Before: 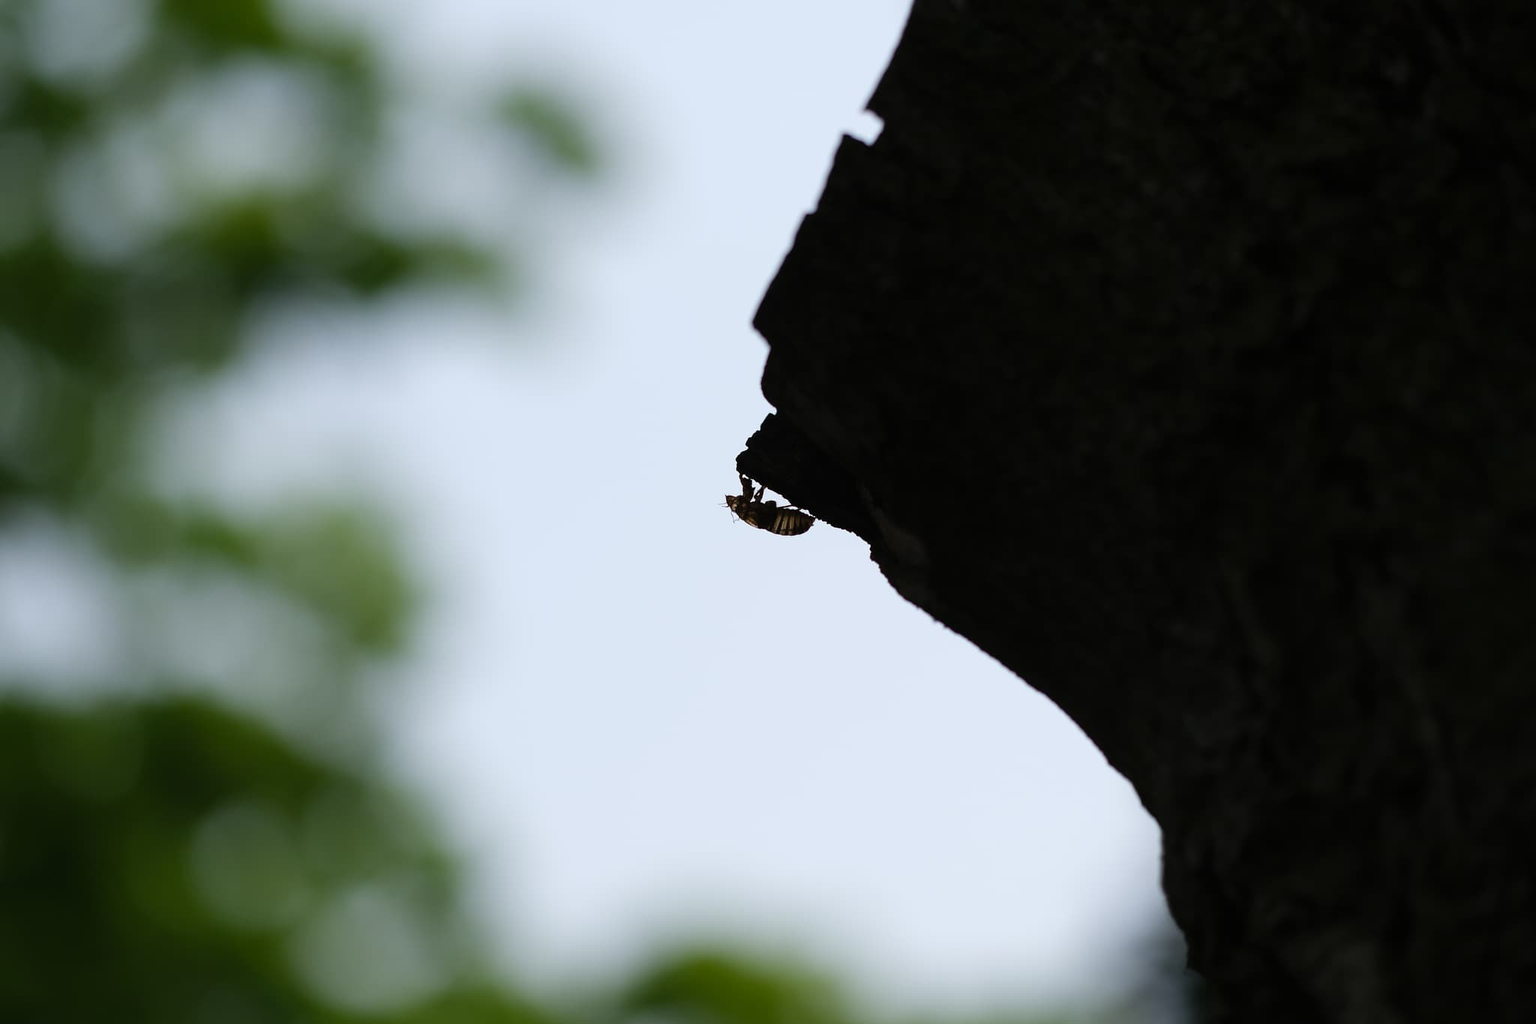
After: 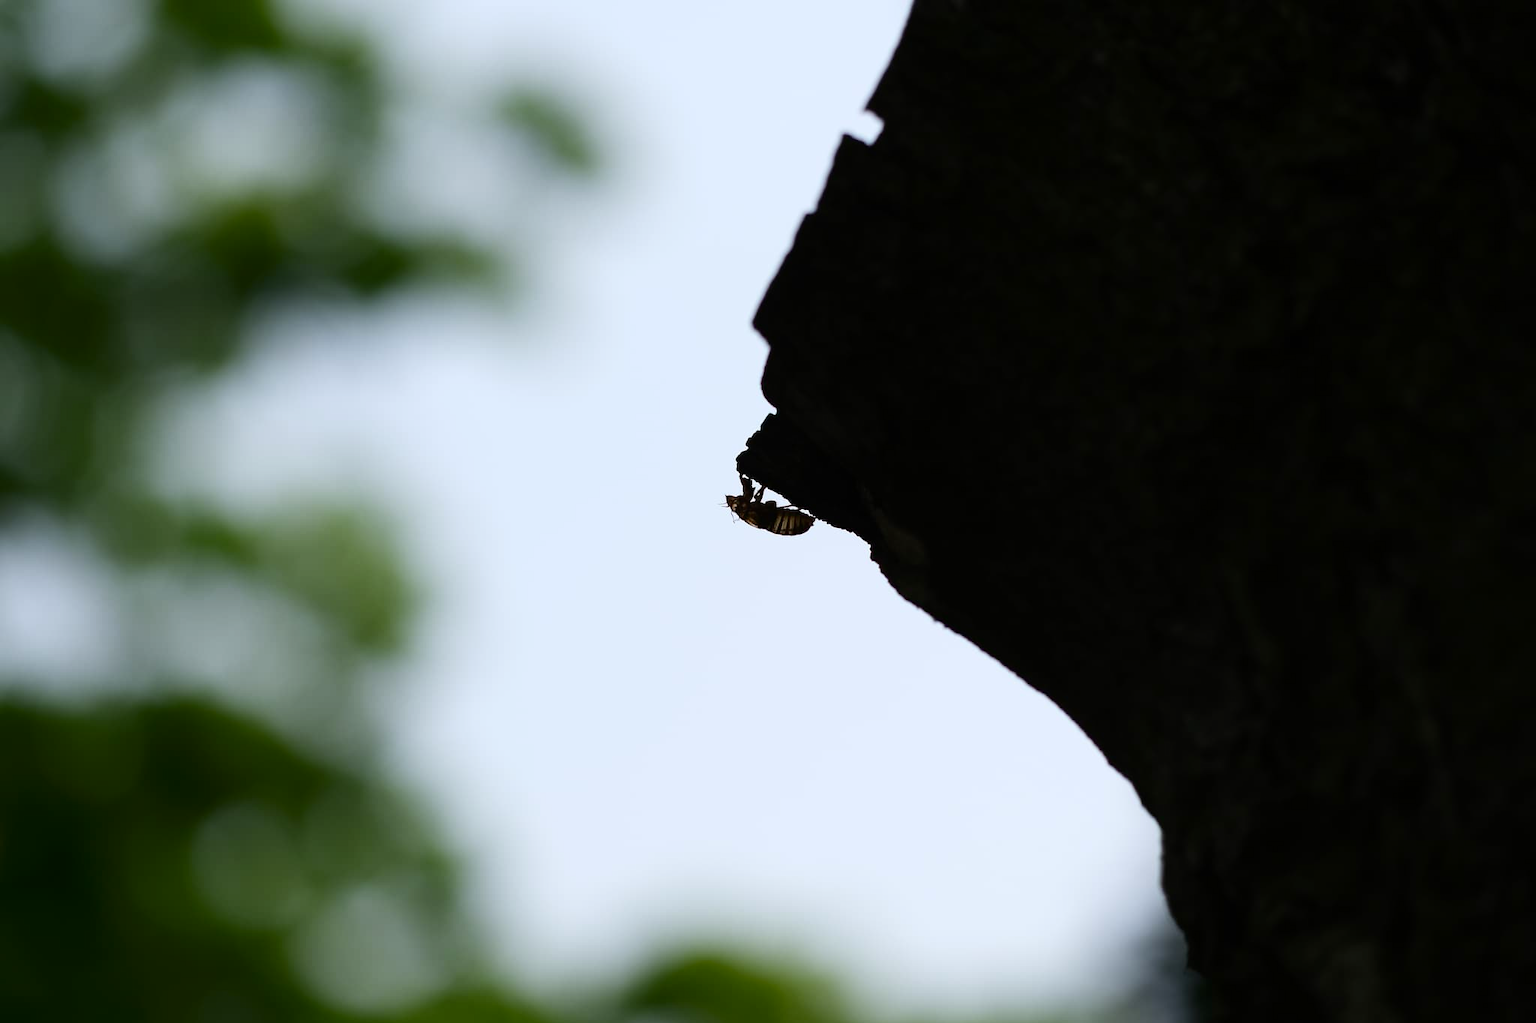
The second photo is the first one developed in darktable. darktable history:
contrast brightness saturation: contrast 0.153, brightness -0.011, saturation 0.097
